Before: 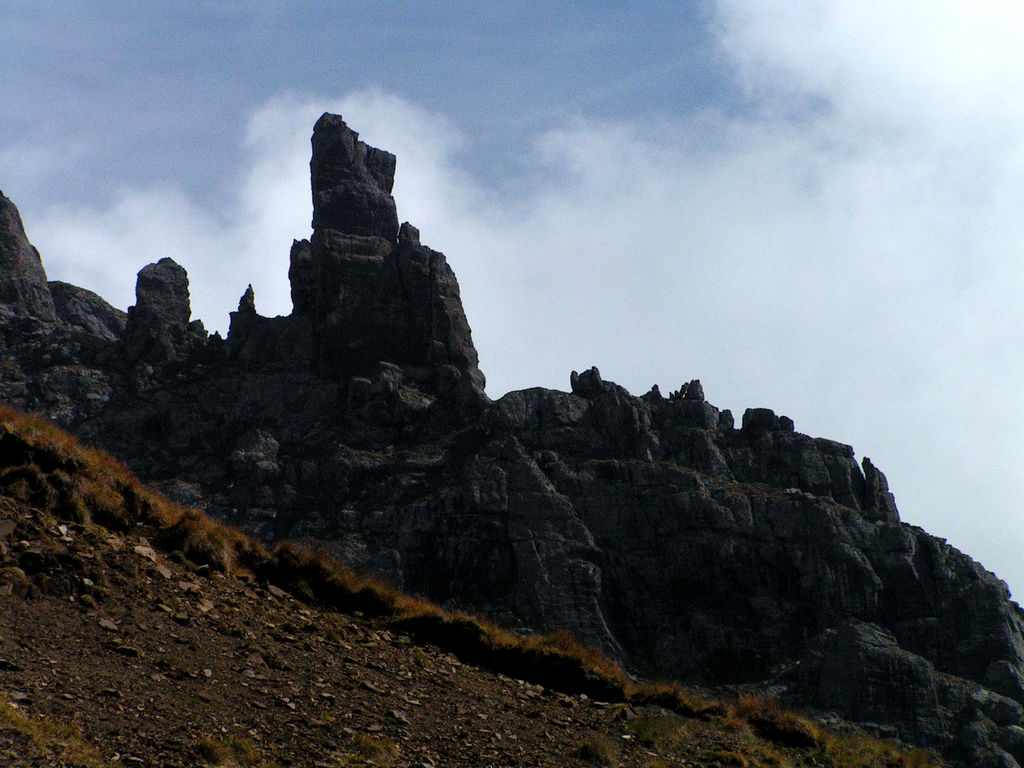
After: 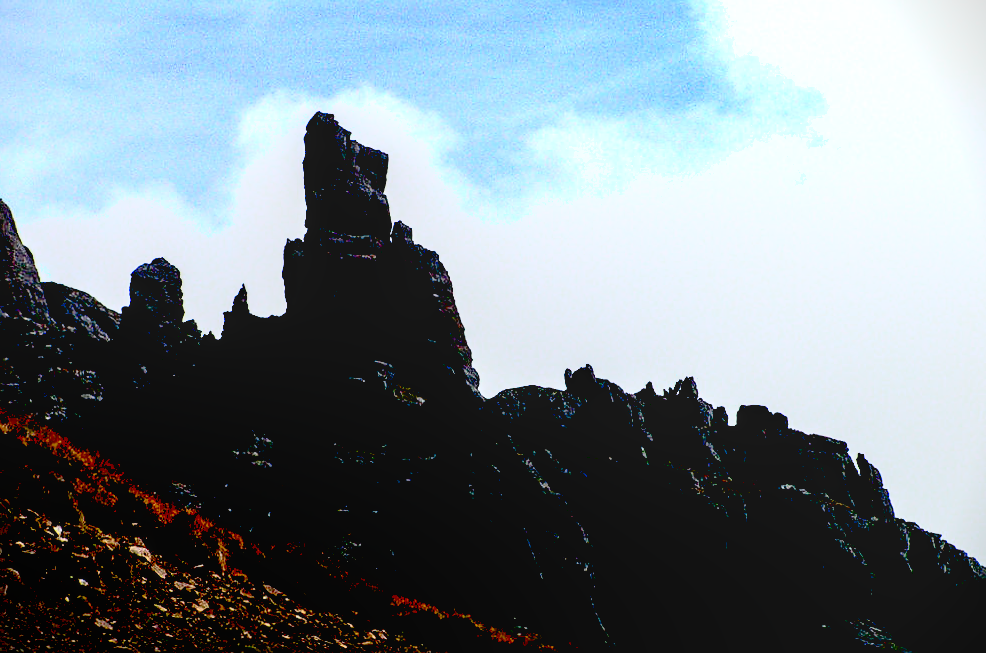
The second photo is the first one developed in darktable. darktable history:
contrast brightness saturation: contrast 0.481, saturation -0.088
exposure: black level correction 0.036, exposure 0.9 EV, compensate highlight preservation false
sharpen: radius 1.908, amount 0.399, threshold 1.379
shadows and highlights: on, module defaults
vignetting: fall-off start 100.68%, brightness -0.691
local contrast: on, module defaults
crop and rotate: angle 0.339°, left 0.295%, right 2.624%, bottom 14.222%
color zones: curves: ch0 [(0.068, 0.464) (0.25, 0.5) (0.48, 0.508) (0.75, 0.536) (0.886, 0.476) (0.967, 0.456)]; ch1 [(0.066, 0.456) (0.25, 0.5) (0.616, 0.508) (0.746, 0.56) (0.934, 0.444)]
